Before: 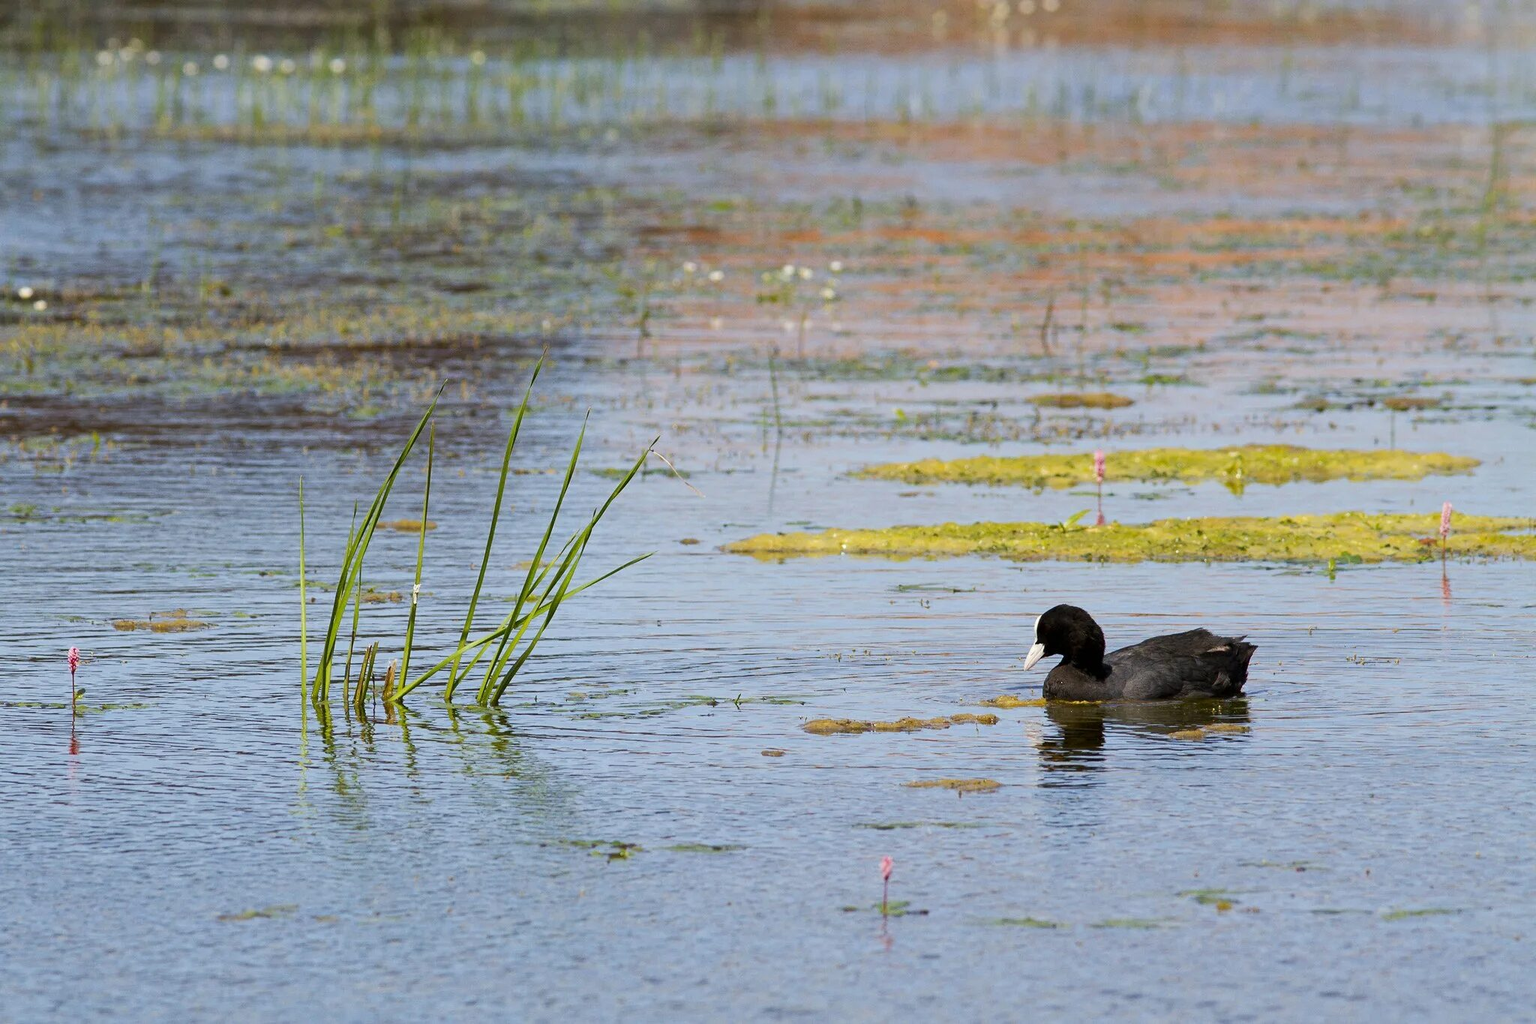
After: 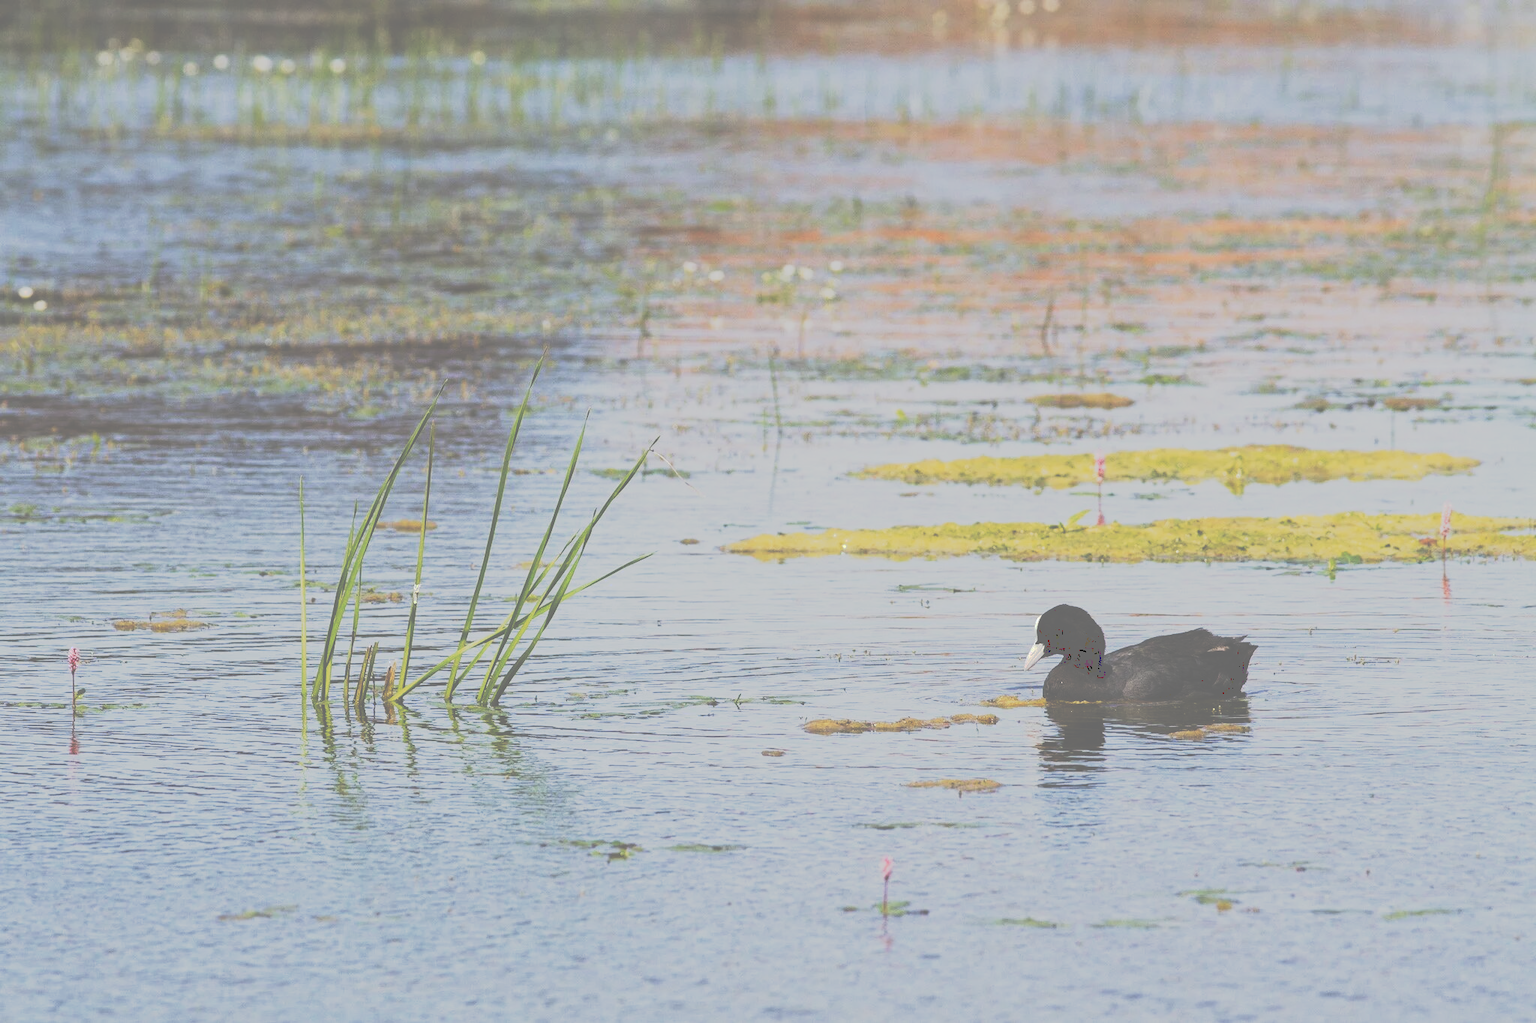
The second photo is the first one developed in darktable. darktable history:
tone curve: curves: ch0 [(0, 0) (0.003, 0.437) (0.011, 0.438) (0.025, 0.441) (0.044, 0.441) (0.069, 0.441) (0.1, 0.444) (0.136, 0.447) (0.177, 0.452) (0.224, 0.457) (0.277, 0.466) (0.335, 0.485) (0.399, 0.514) (0.468, 0.558) (0.543, 0.616) (0.623, 0.686) (0.709, 0.76) (0.801, 0.803) (0.898, 0.825) (1, 1)], preserve colors none
contrast brightness saturation: contrast 0.05, brightness 0.06, saturation 0.01
